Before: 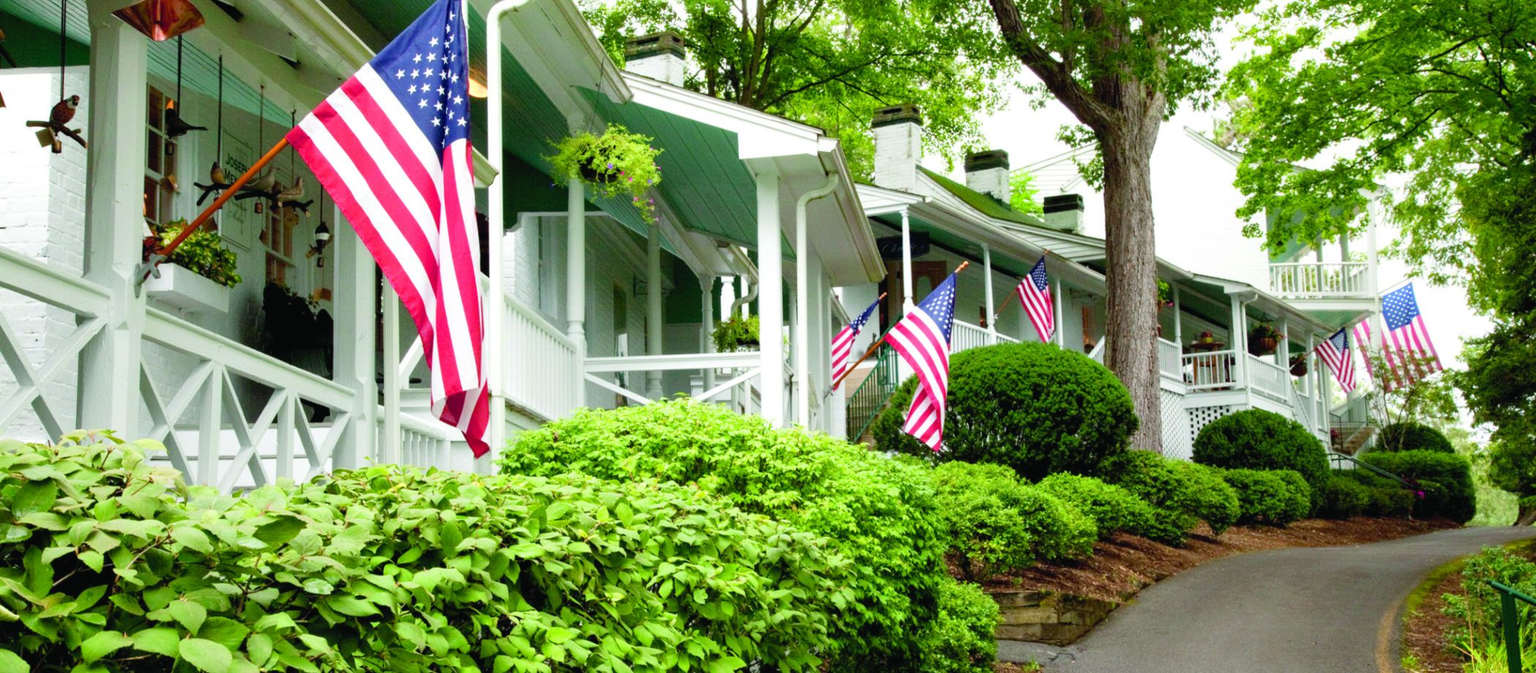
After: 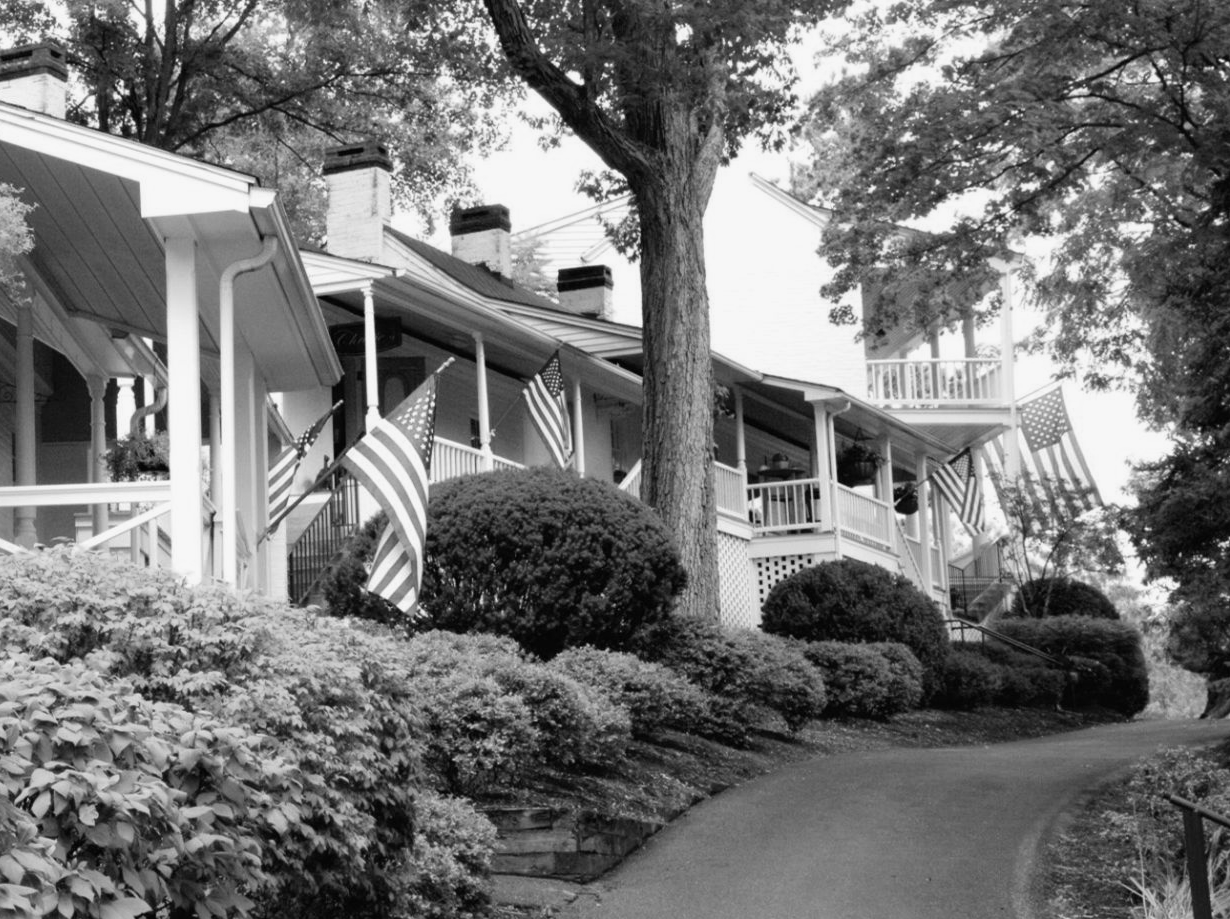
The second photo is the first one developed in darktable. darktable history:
crop: left 41.402%
color calibration: output gray [0.31, 0.36, 0.33, 0], gray › normalize channels true, illuminant same as pipeline (D50), adaptation XYZ, x 0.346, y 0.359, gamut compression 0
